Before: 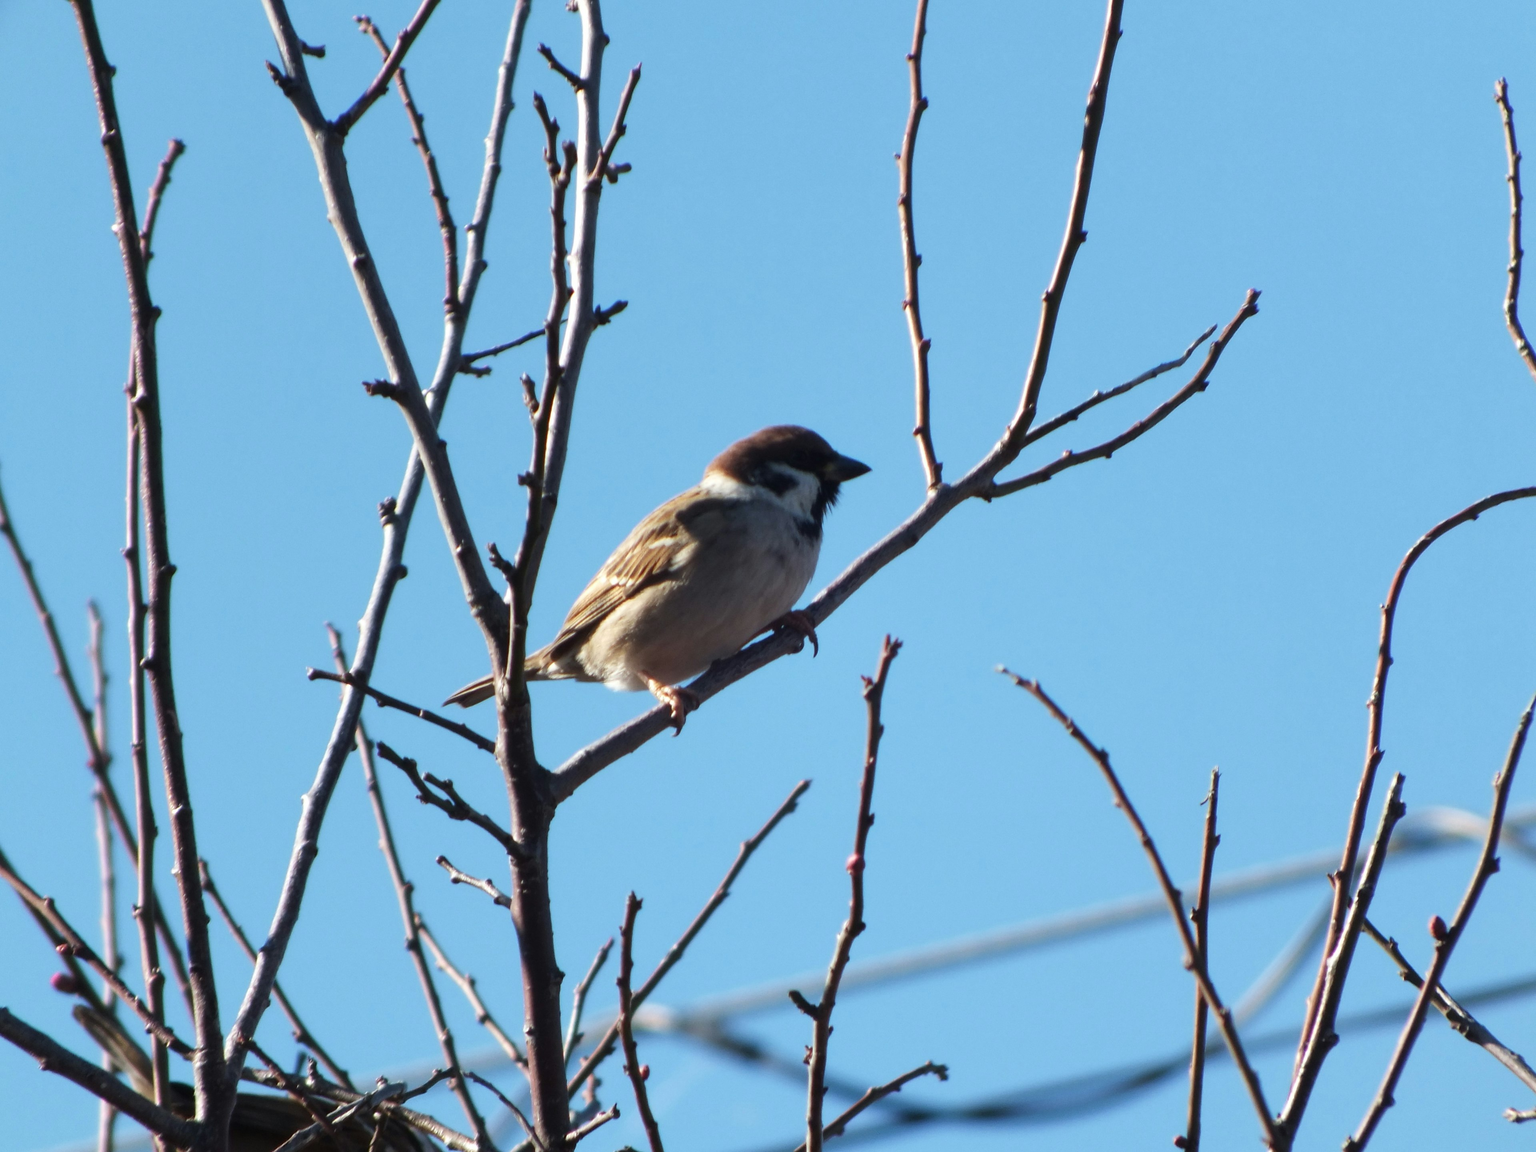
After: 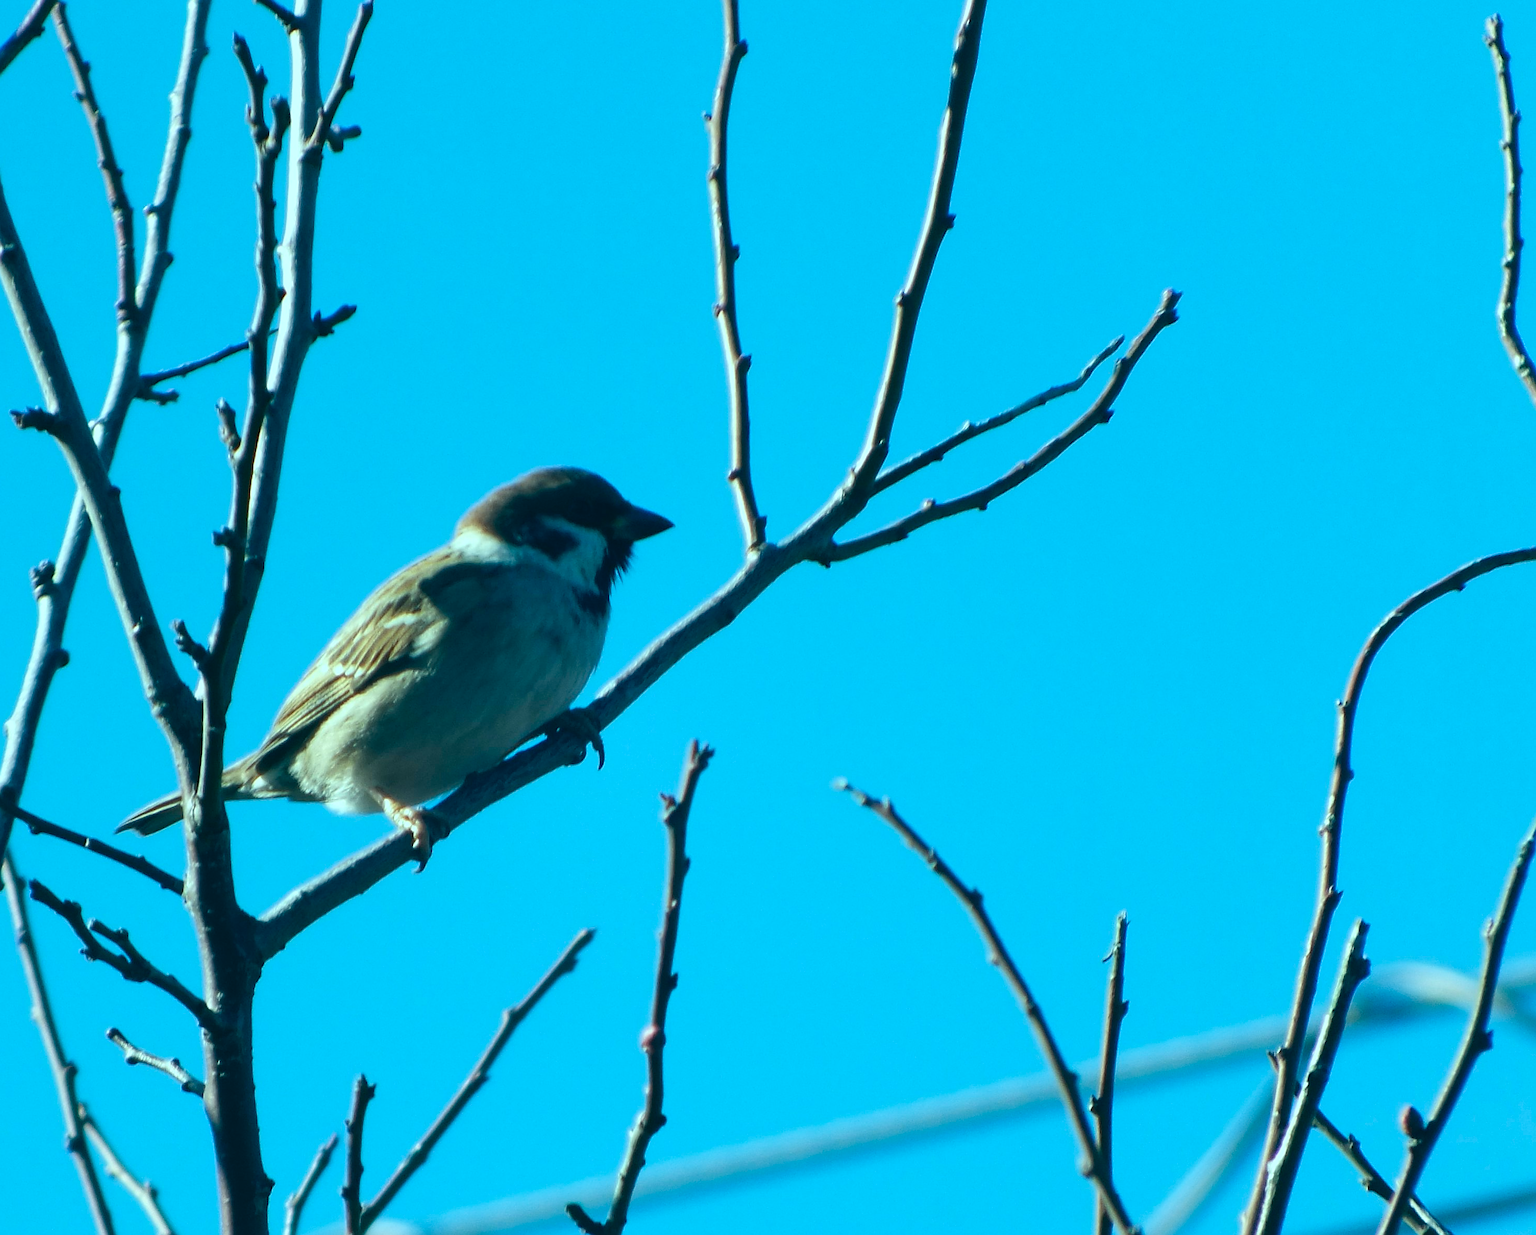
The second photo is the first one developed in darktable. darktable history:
crop: left 23.095%, top 5.827%, bottom 11.854%
color calibration: illuminant as shot in camera, x 0.37, y 0.382, temperature 4313.32 K
sharpen: on, module defaults
color correction: highlights a* -20.08, highlights b* 9.8, shadows a* -20.4, shadows b* -10.76
